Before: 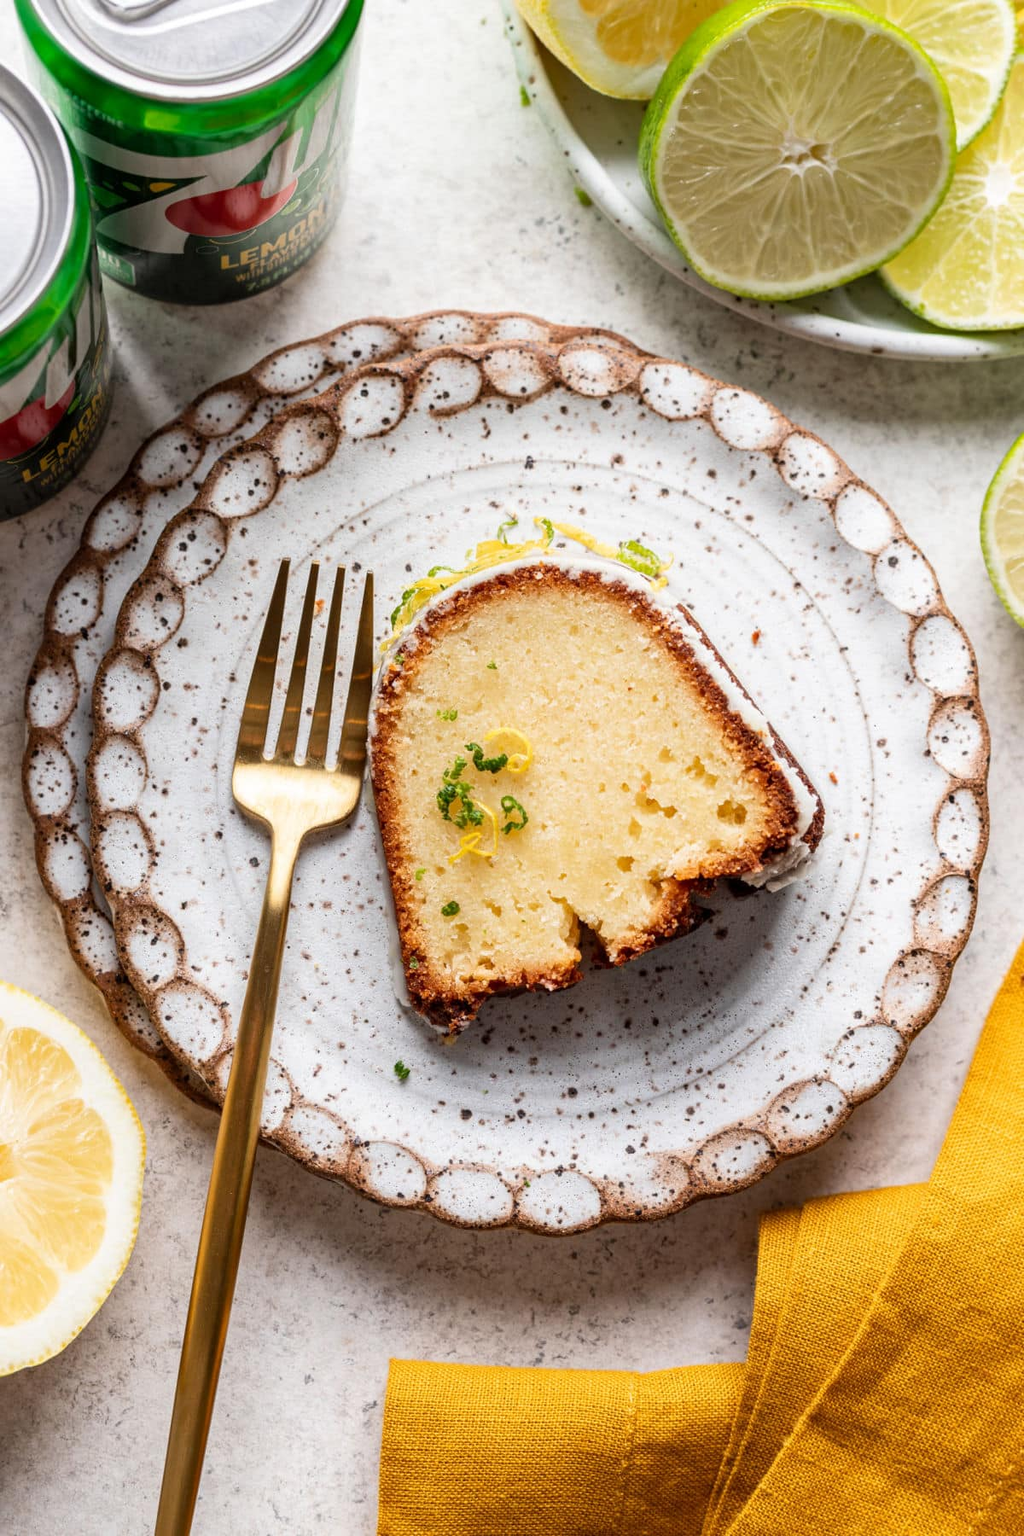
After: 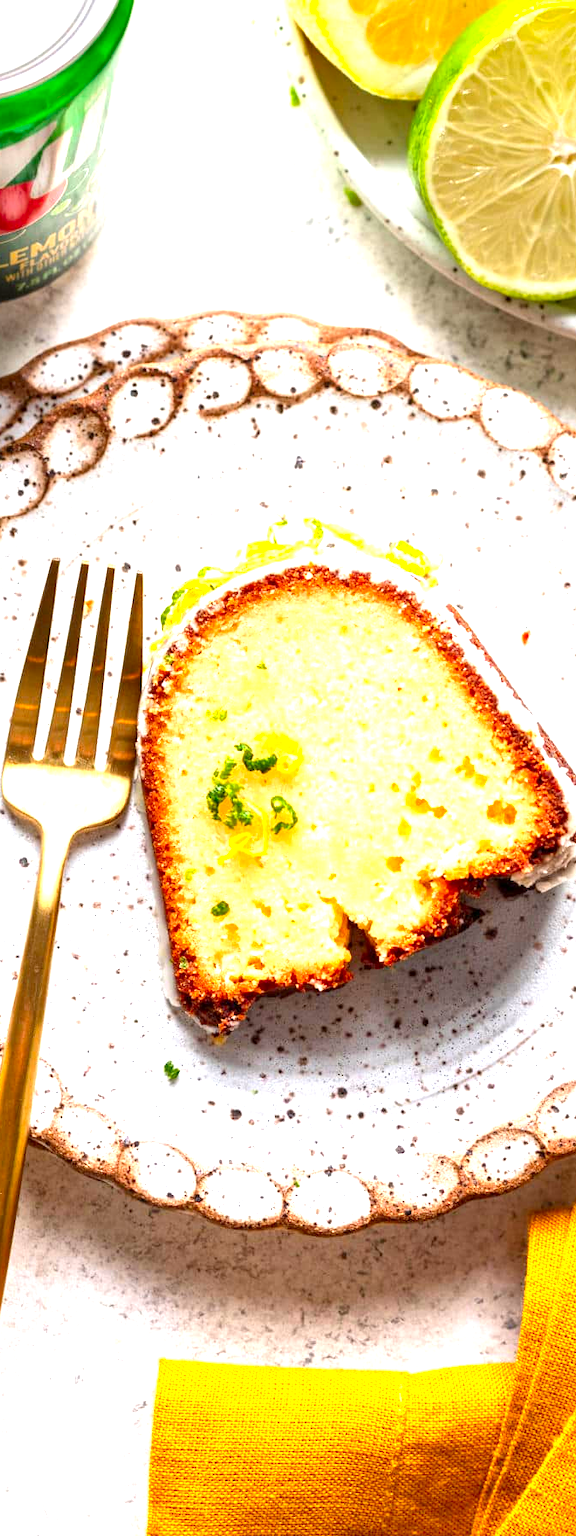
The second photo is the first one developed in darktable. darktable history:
crop and rotate: left 22.516%, right 21.234%
exposure: exposure 1.16 EV, compensate exposure bias true, compensate highlight preservation false
color correction: saturation 1.34
